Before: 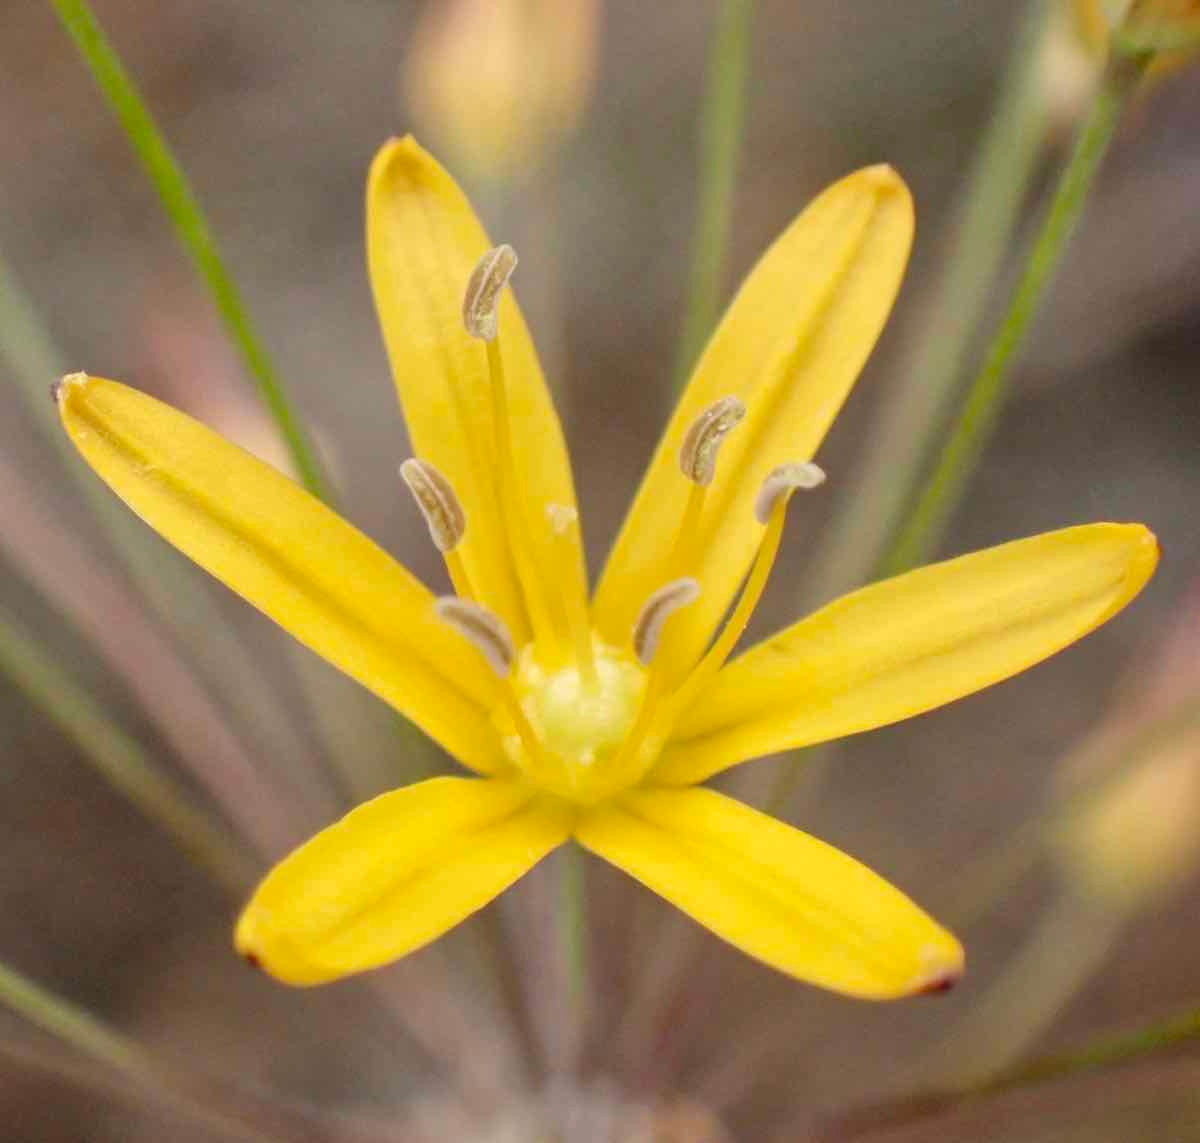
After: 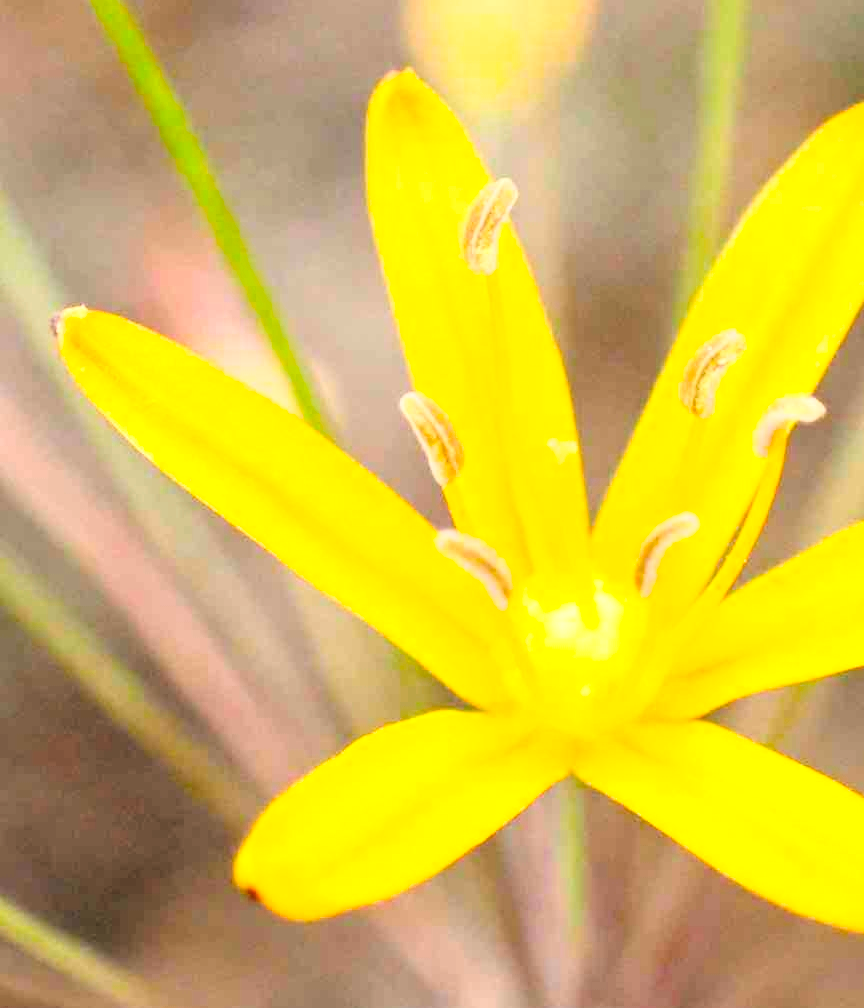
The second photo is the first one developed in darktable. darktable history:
tone curve: curves: ch0 [(0, 0.016) (0.11, 0.039) (0.259, 0.235) (0.383, 0.437) (0.499, 0.597) (0.733, 0.867) (0.843, 0.948) (1, 1)], color space Lab, linked channels, preserve colors none
exposure: black level correction 0, exposure 0.6 EV, compensate highlight preservation false
crop: top 5.803%, right 27.864%, bottom 5.804%
color balance: output saturation 120%
